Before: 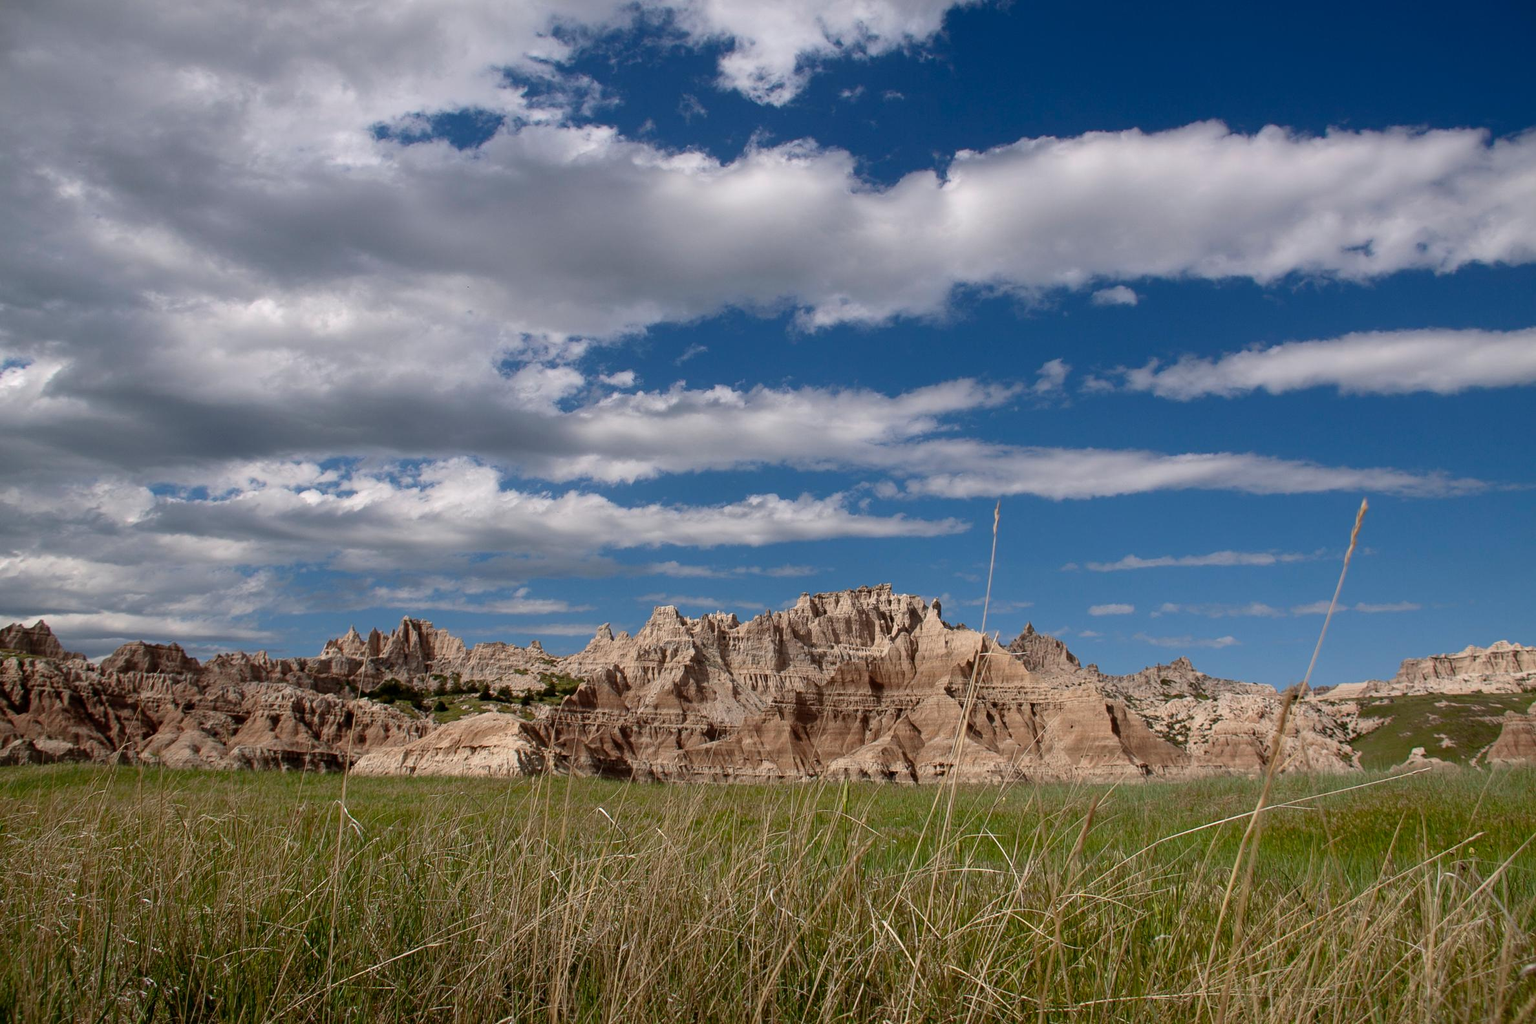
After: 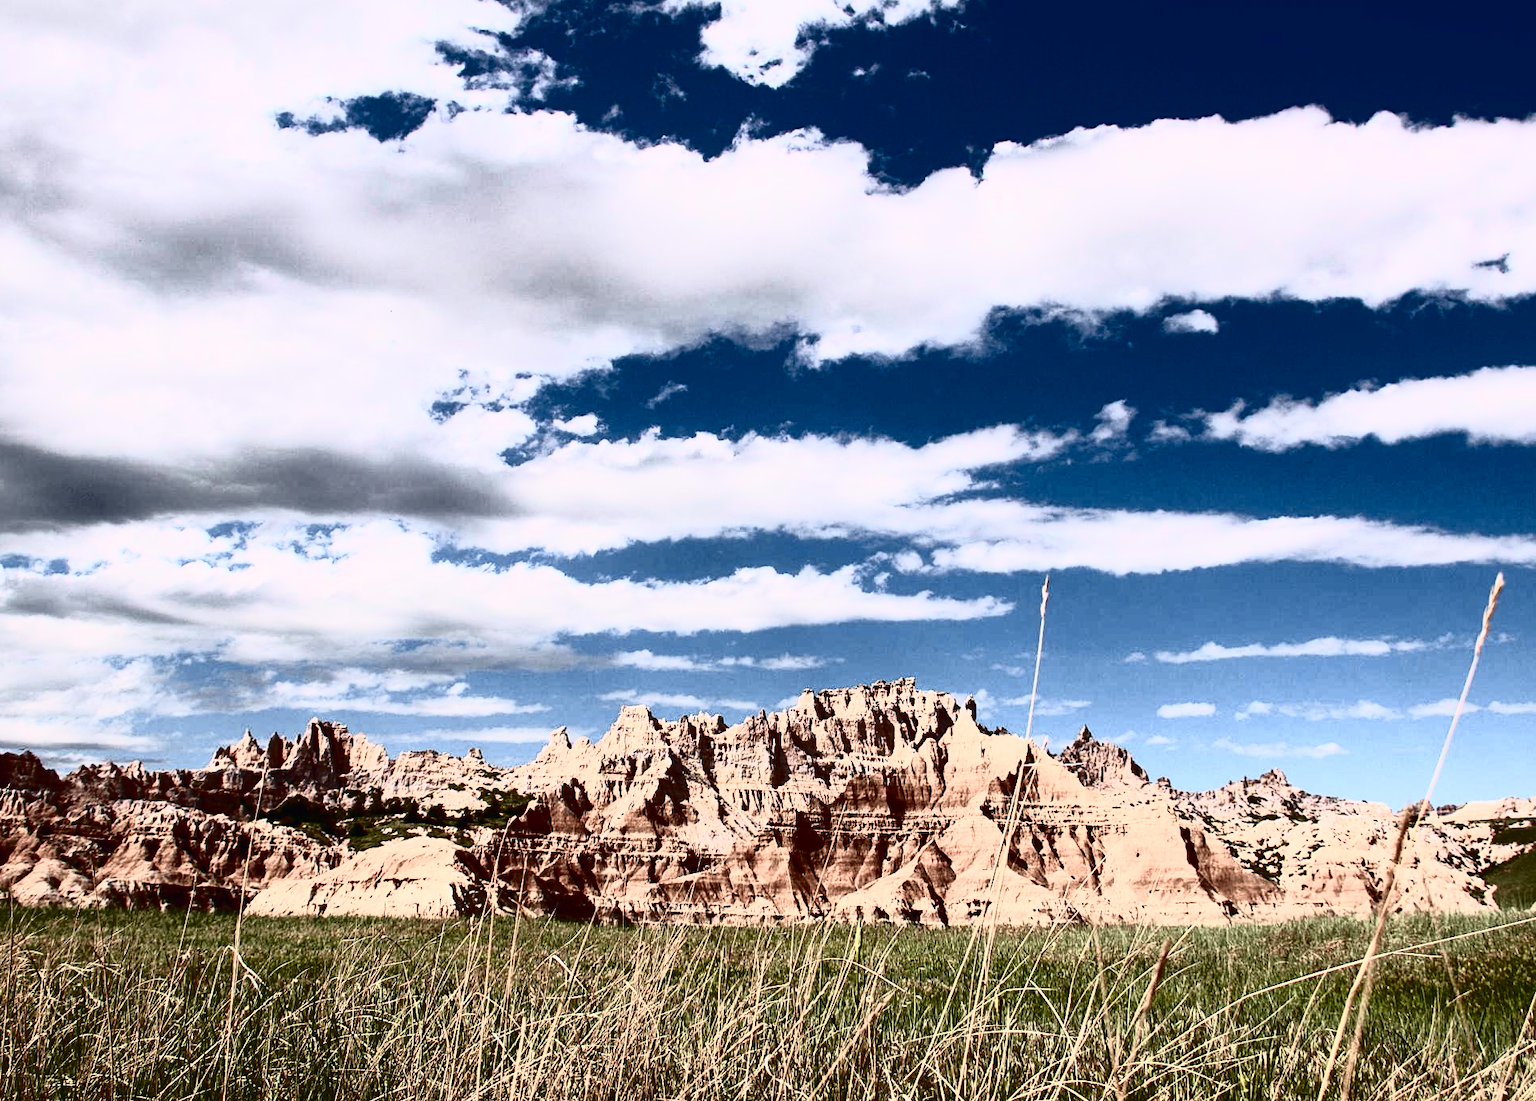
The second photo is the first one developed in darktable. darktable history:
crop: left 9.929%, top 3.475%, right 9.188%, bottom 9.529%
contrast brightness saturation: contrast 0.93, brightness 0.2
exposure: exposure 0.2 EV, compensate highlight preservation false
tone curve: curves: ch0 [(0, 0.009) (0.105, 0.08) (0.195, 0.18) (0.283, 0.316) (0.384, 0.434) (0.485, 0.531) (0.638, 0.69) (0.81, 0.872) (1, 0.977)]; ch1 [(0, 0) (0.161, 0.092) (0.35, 0.33) (0.379, 0.401) (0.456, 0.469) (0.498, 0.502) (0.52, 0.536) (0.586, 0.617) (0.635, 0.655) (1, 1)]; ch2 [(0, 0) (0.371, 0.362) (0.437, 0.437) (0.483, 0.484) (0.53, 0.515) (0.56, 0.571) (0.622, 0.606) (1, 1)], color space Lab, independent channels, preserve colors none
